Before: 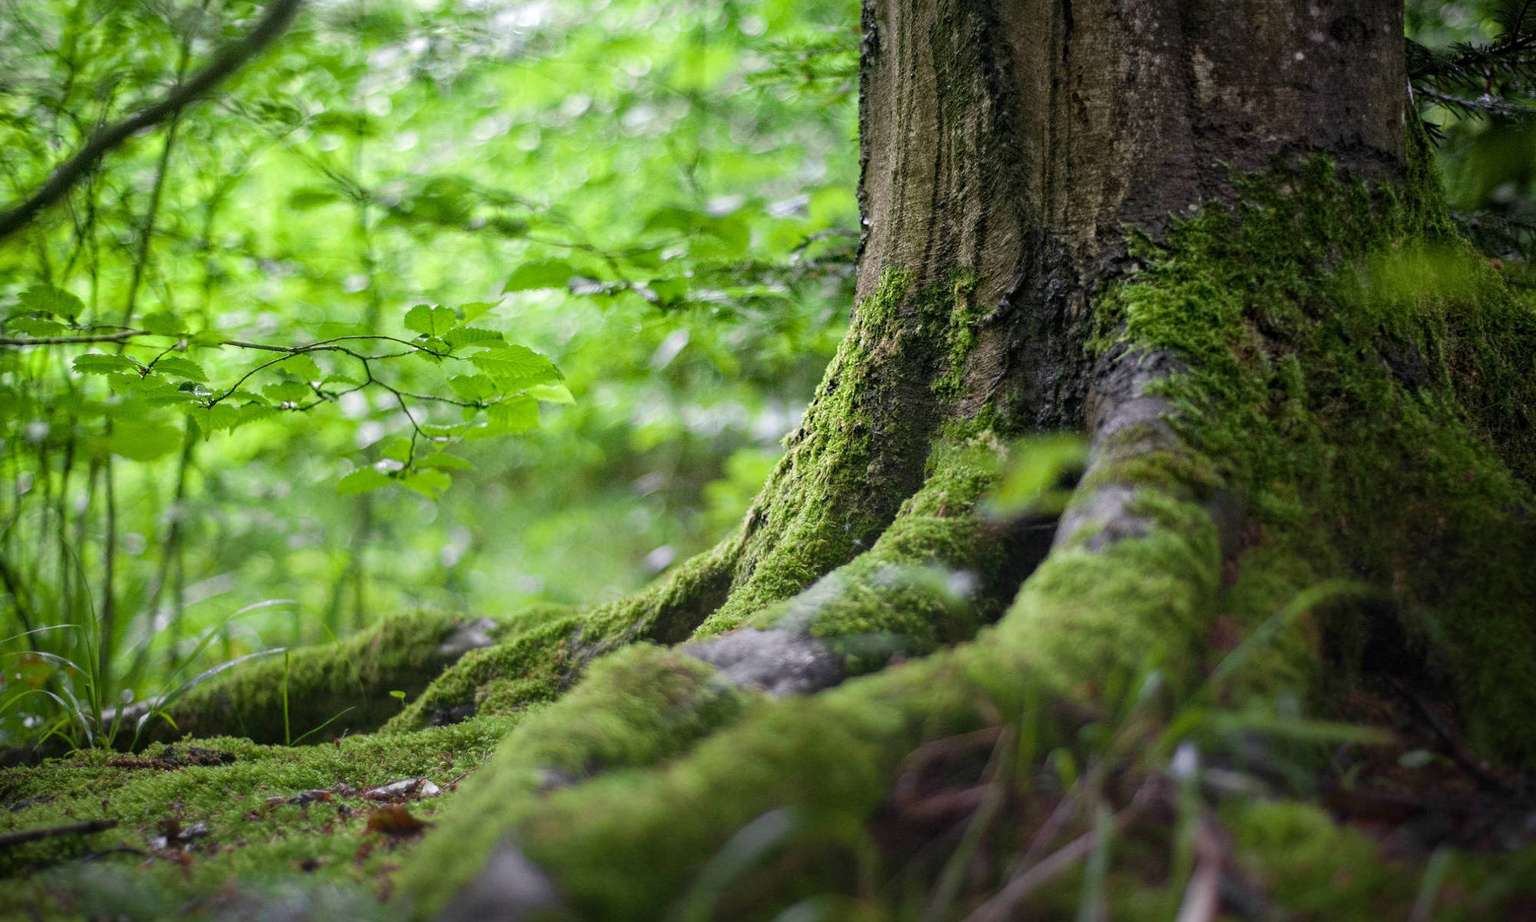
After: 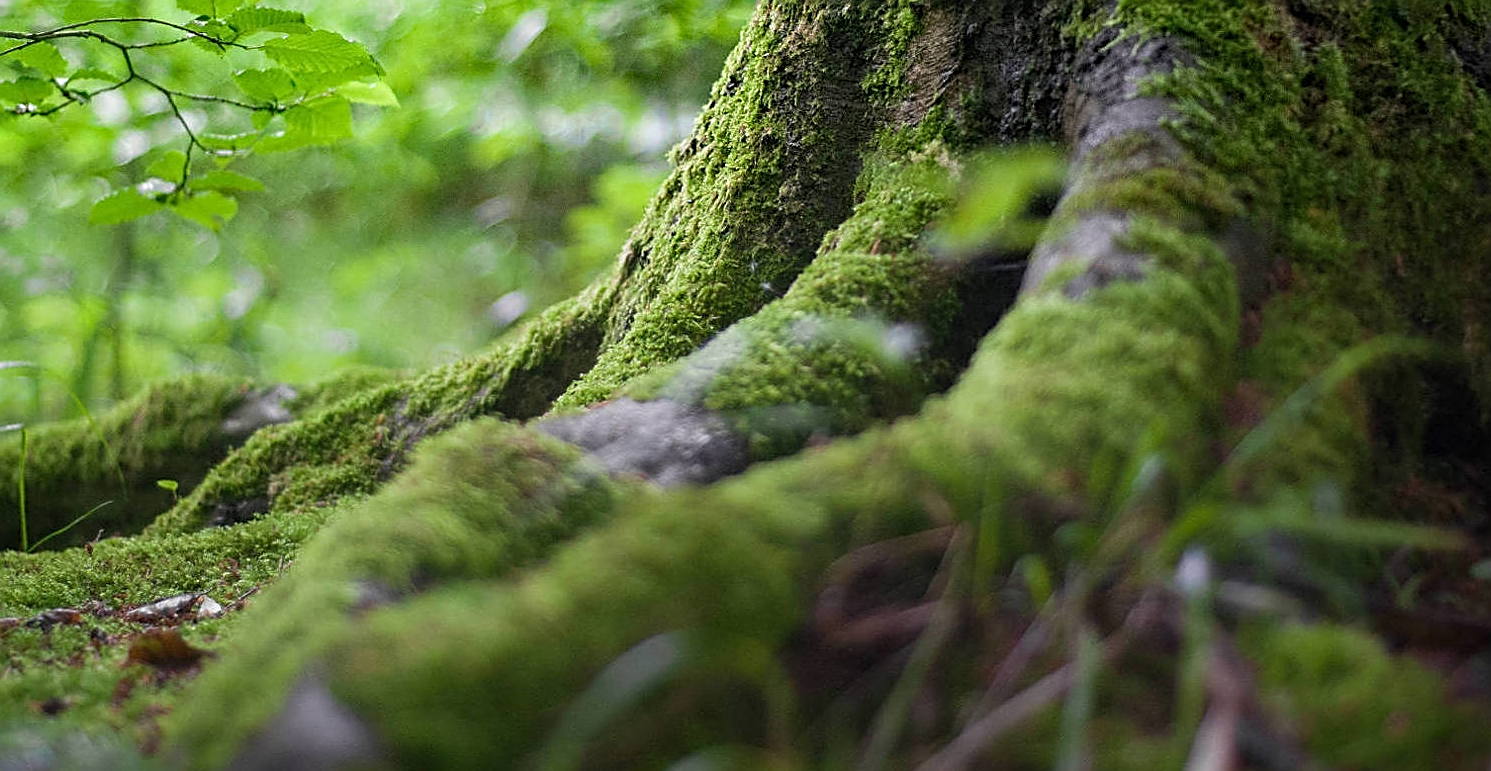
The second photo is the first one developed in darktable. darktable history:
crop and rotate: left 17.501%, top 34.923%, right 7.902%, bottom 0.796%
sharpen: amount 0.751
